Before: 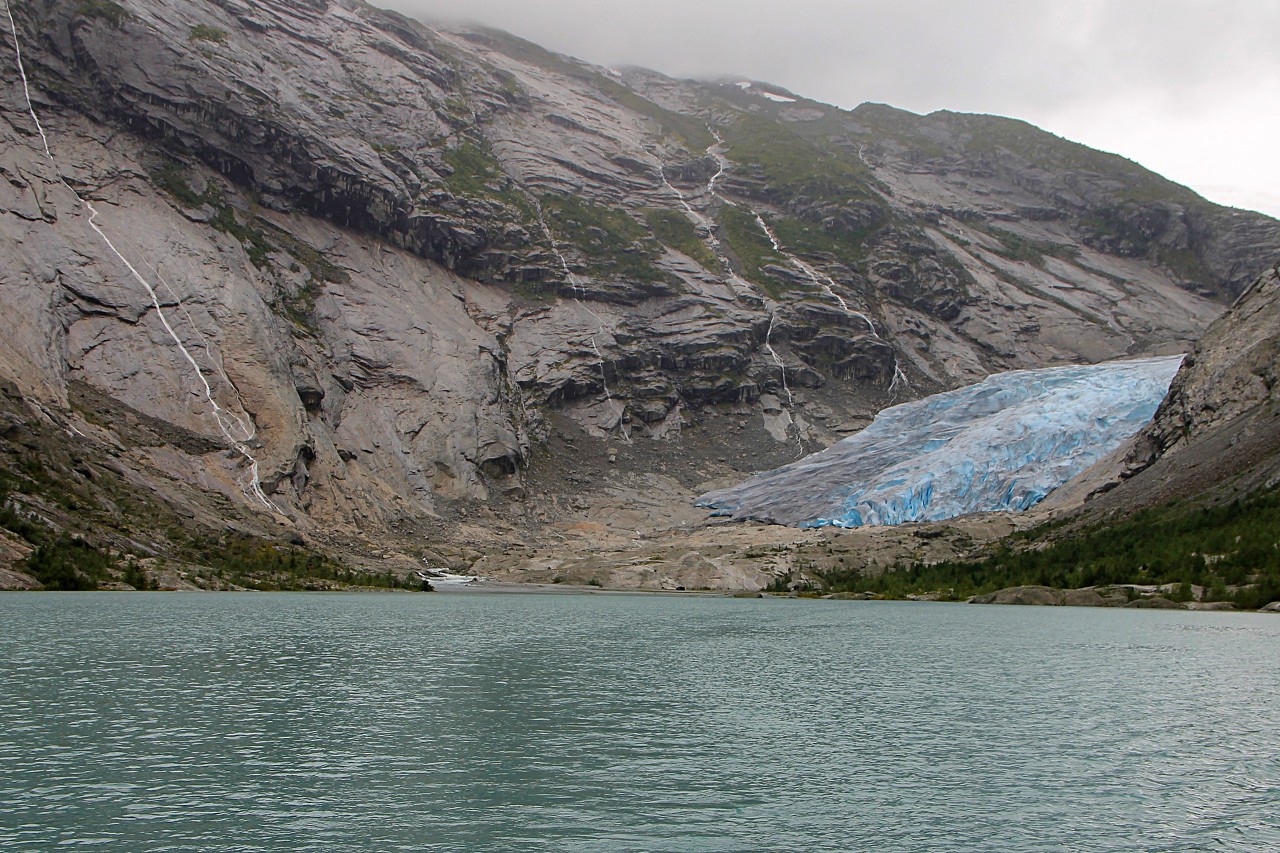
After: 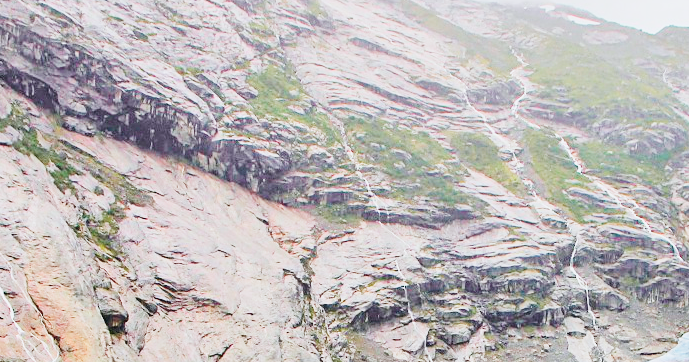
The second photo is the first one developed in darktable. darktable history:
tone curve: curves: ch0 [(0, 0.025) (0.15, 0.143) (0.452, 0.486) (0.751, 0.788) (1, 0.961)]; ch1 [(0, 0) (0.416, 0.4) (0.476, 0.469) (0.497, 0.494) (0.546, 0.571) (0.566, 0.607) (0.62, 0.657) (1, 1)]; ch2 [(0, 0) (0.386, 0.397) (0.505, 0.498) (0.547, 0.546) (0.579, 0.58) (1, 1)], color space Lab, independent channels, preserve colors none
tone equalizer: -7 EV 0.15 EV, -6 EV 0.633 EV, -5 EV 1.18 EV, -4 EV 1.34 EV, -3 EV 1.13 EV, -2 EV 0.6 EV, -1 EV 0.147 EV
base curve: curves: ch0 [(0, 0.003) (0.001, 0.002) (0.006, 0.004) (0.02, 0.022) (0.048, 0.086) (0.094, 0.234) (0.162, 0.431) (0.258, 0.629) (0.385, 0.8) (0.548, 0.918) (0.751, 0.988) (1, 1)], preserve colors none
crop: left 15.329%, top 9.029%, right 30.777%, bottom 48.49%
